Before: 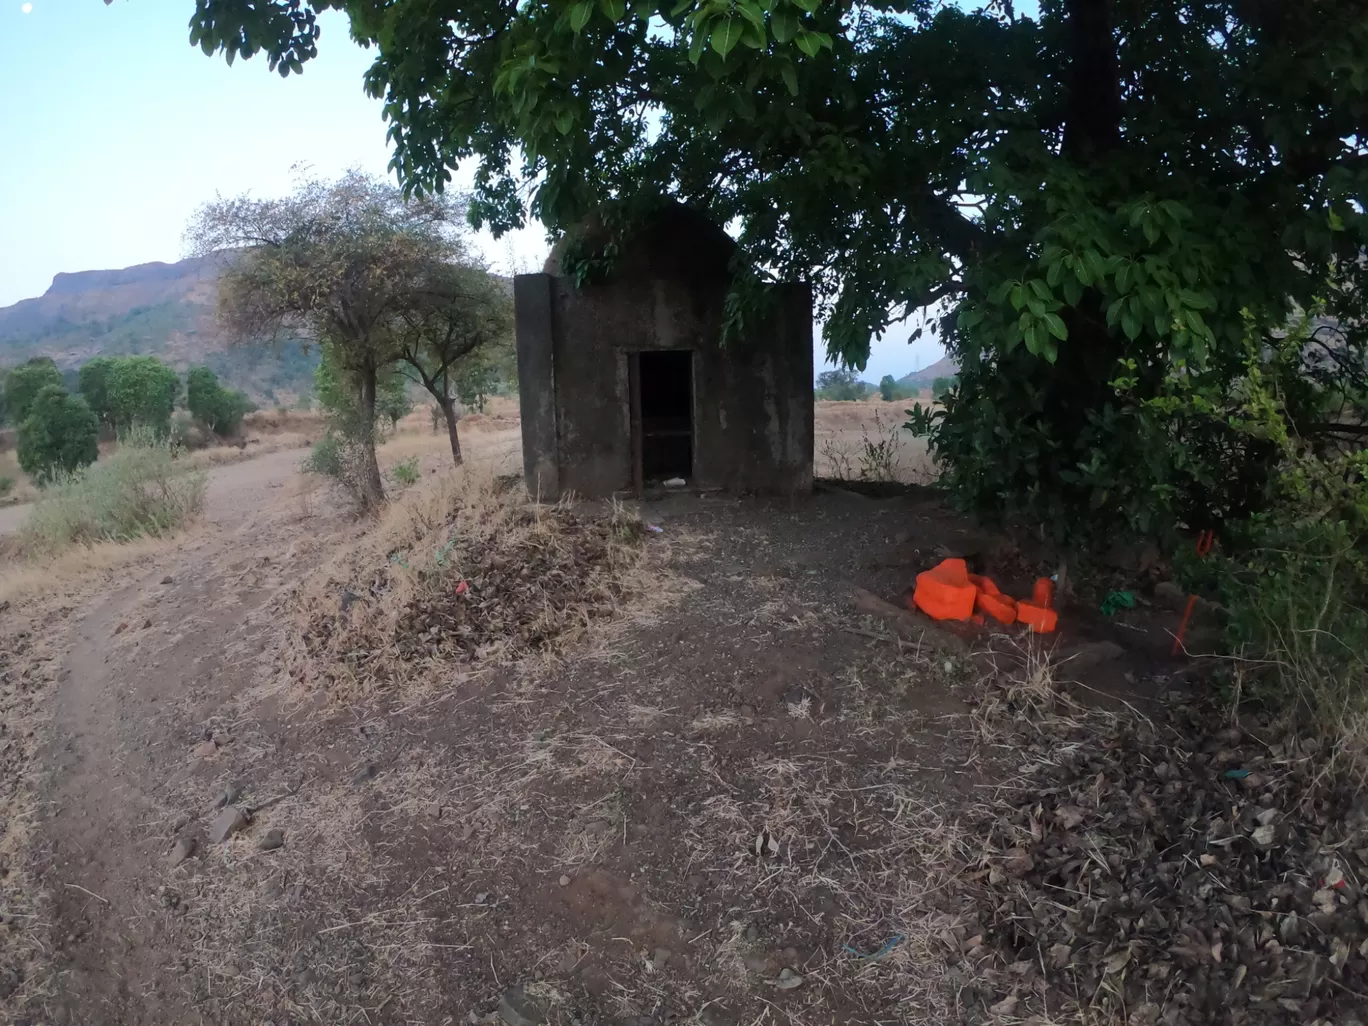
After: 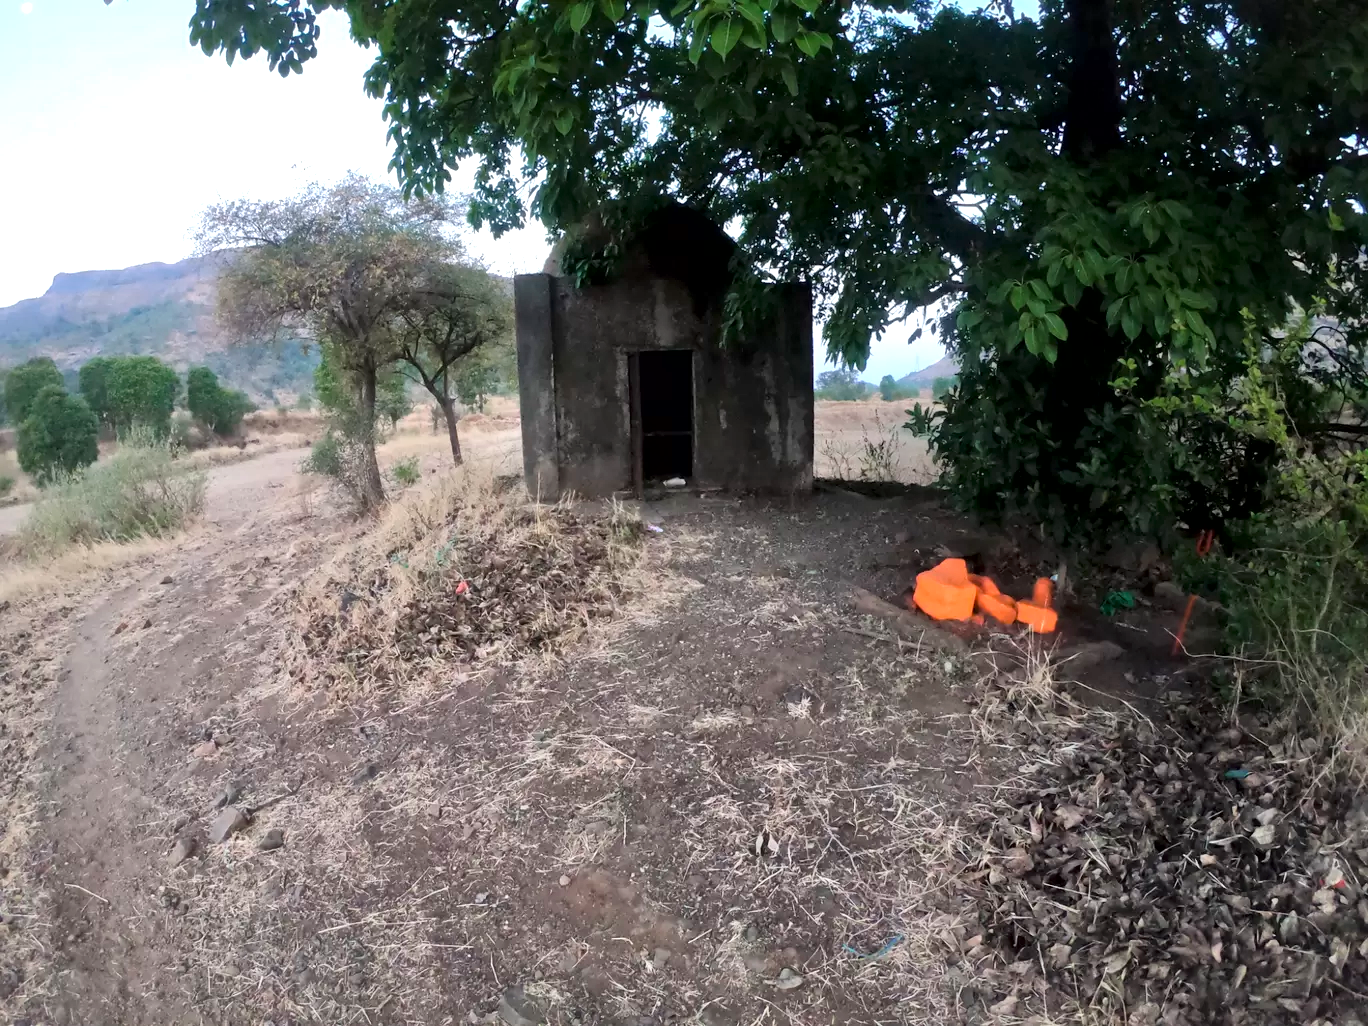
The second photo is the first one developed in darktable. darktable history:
local contrast: mode bilateral grid, contrast 20, coarseness 100, detail 150%, midtone range 0.2
tone equalizer: -8 EV 0.001 EV, -7 EV -0.004 EV, -6 EV 0.009 EV, -5 EV 0.032 EV, -4 EV 0.276 EV, -3 EV 0.644 EV, -2 EV 0.584 EV, -1 EV 0.187 EV, +0 EV 0.024 EV
color zones: curves: ch0 [(0, 0.558) (0.143, 0.548) (0.286, 0.447) (0.429, 0.259) (0.571, 0.5) (0.714, 0.5) (0.857, 0.593) (1, 0.558)]; ch1 [(0, 0.543) (0.01, 0.544) (0.12, 0.492) (0.248, 0.458) (0.5, 0.534) (0.748, 0.5) (0.99, 0.469) (1, 0.543)]; ch2 [(0, 0.507) (0.143, 0.522) (0.286, 0.505) (0.429, 0.5) (0.571, 0.5) (0.714, 0.5) (0.857, 0.5) (1, 0.507)]
exposure: black level correction 0.001, exposure 0.5 EV, compensate exposure bias true, compensate highlight preservation false
